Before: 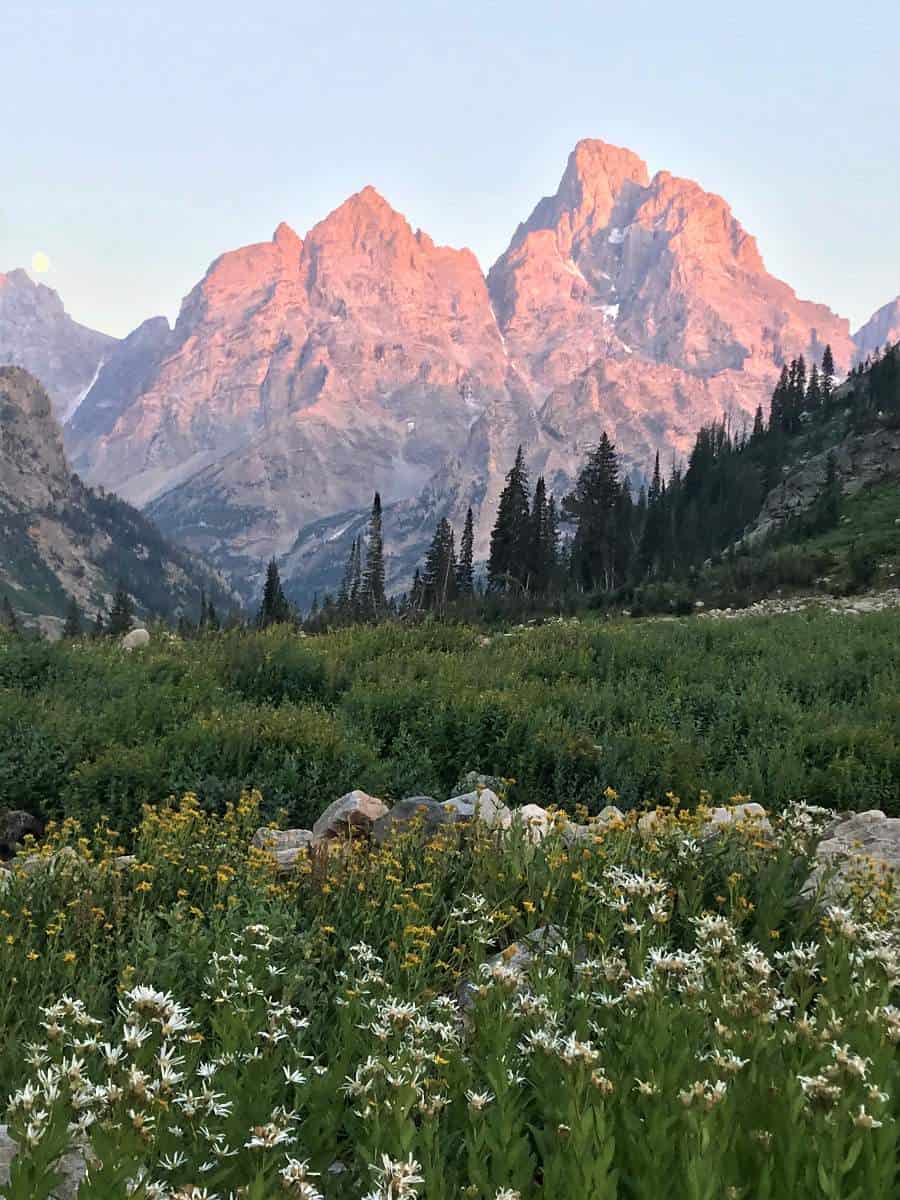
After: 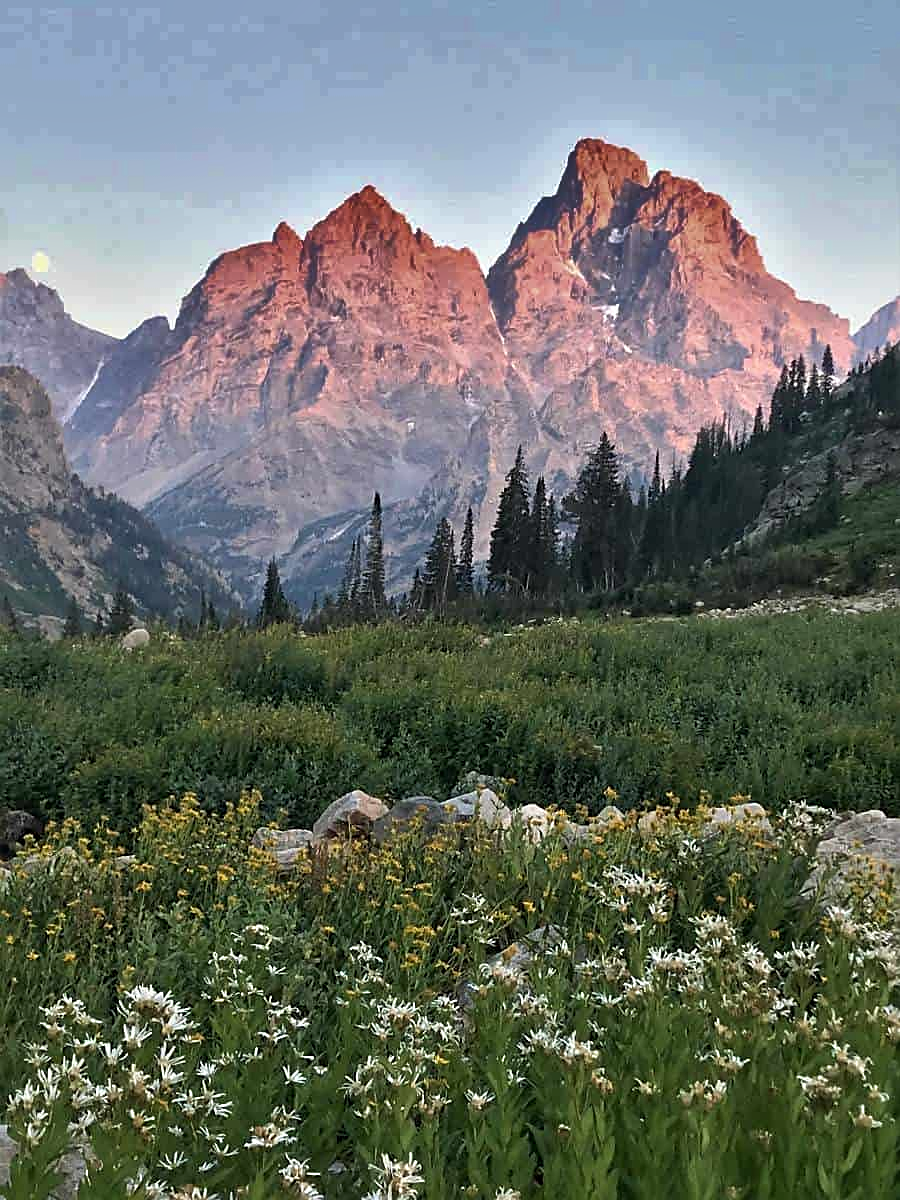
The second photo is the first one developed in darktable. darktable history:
sharpen: on, module defaults
shadows and highlights: shadows 24.5, highlights -78.15, soften with gaussian
